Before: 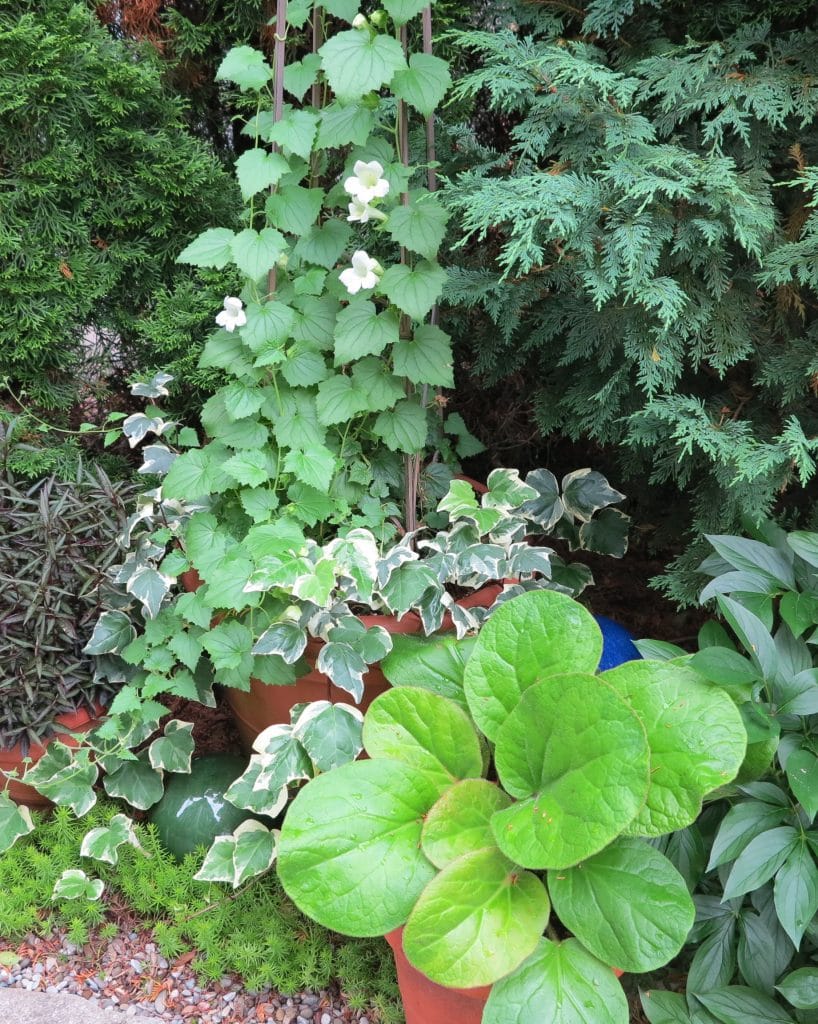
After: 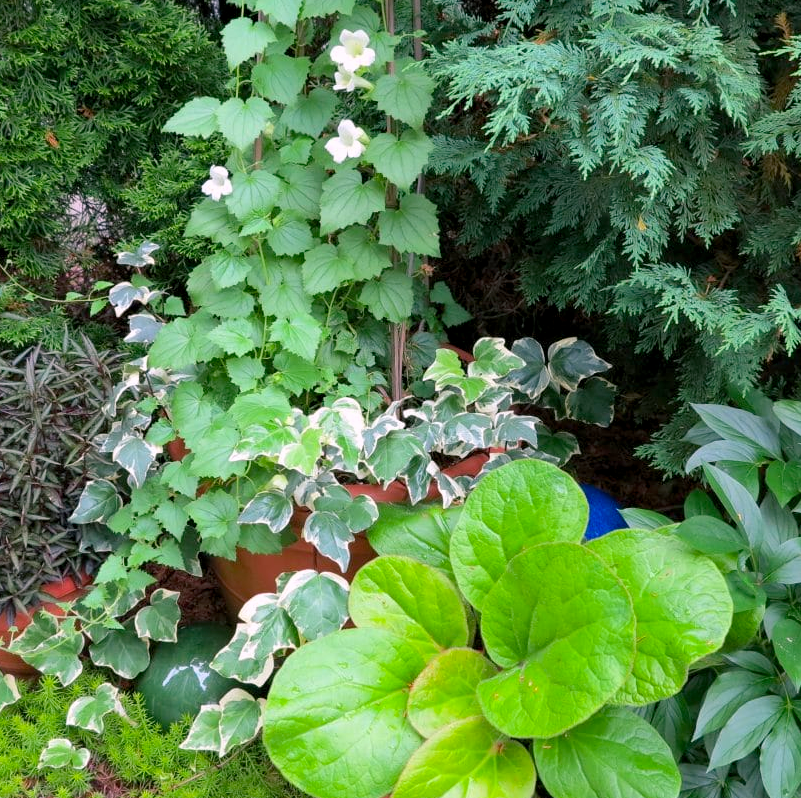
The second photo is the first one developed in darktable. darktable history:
color balance rgb: shadows lift › chroma 2%, shadows lift › hue 217.2°, power › chroma 0.25%, power › hue 60°, highlights gain › chroma 1.5%, highlights gain › hue 309.6°, global offset › luminance -0.5%, perceptual saturation grading › global saturation 15%, global vibrance 20%
crop and rotate: left 1.814%, top 12.818%, right 0.25%, bottom 9.225%
